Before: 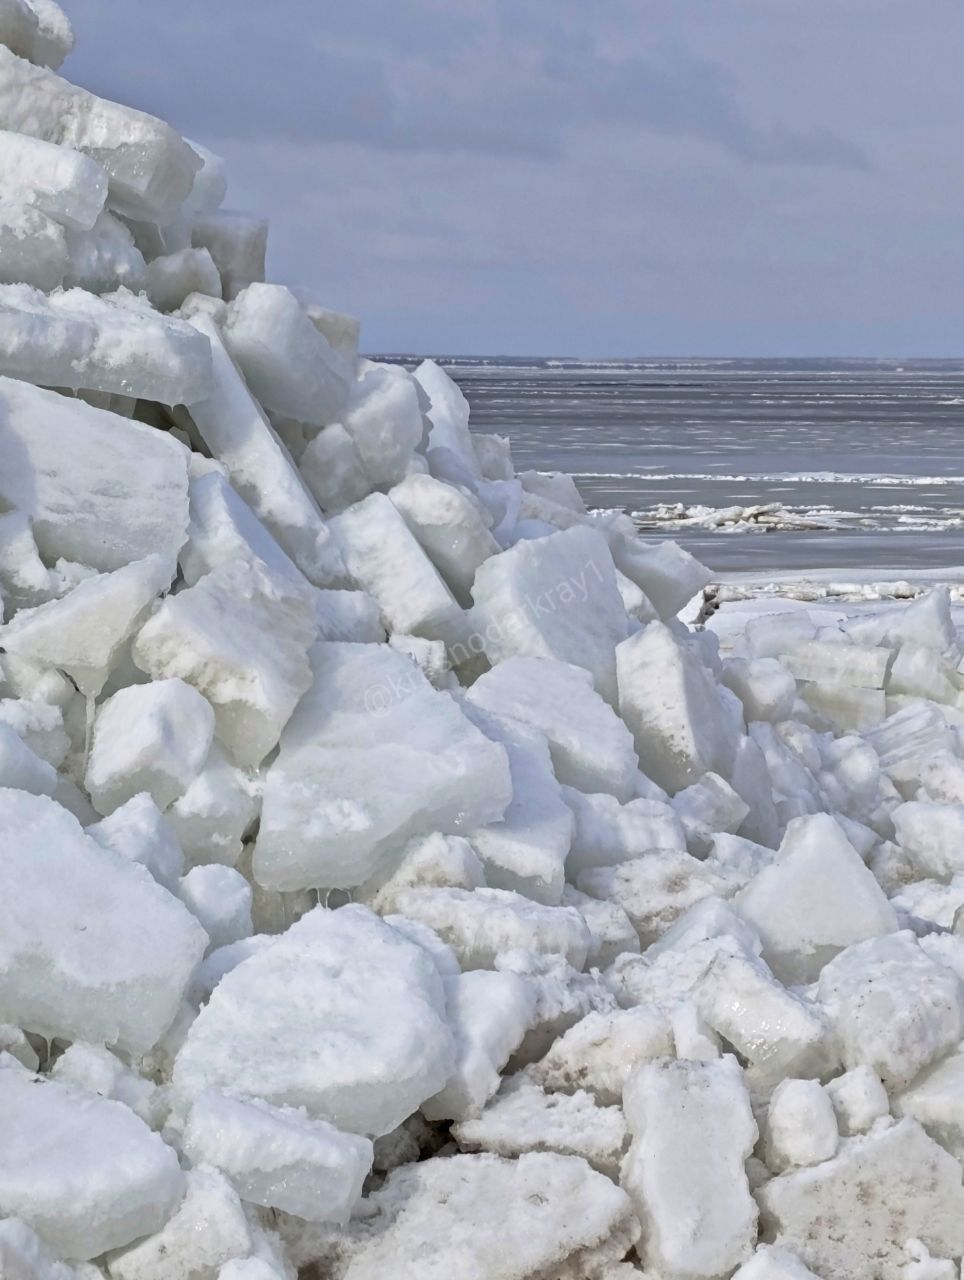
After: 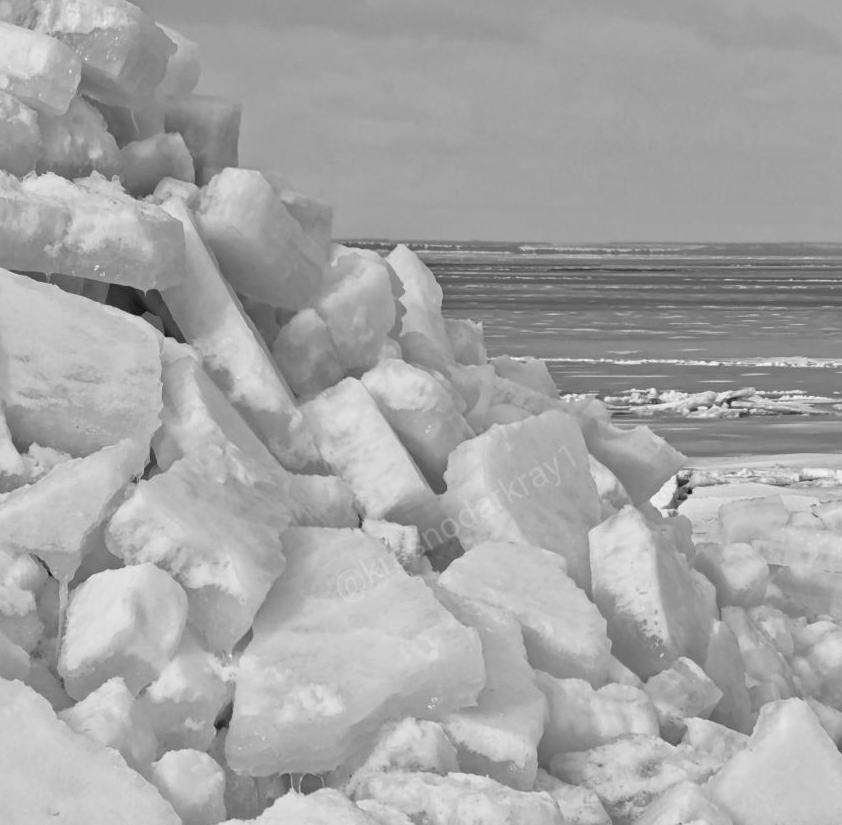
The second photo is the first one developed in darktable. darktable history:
color calibration: output gray [0.18, 0.41, 0.41, 0], x 0.355, y 0.368, temperature 4690.09 K
crop: left 2.884%, top 8.993%, right 9.676%, bottom 26.488%
color zones: curves: ch0 [(0, 0.299) (0.25, 0.383) (0.456, 0.352) (0.736, 0.571)]; ch1 [(0, 0.63) (0.151, 0.568) (0.254, 0.416) (0.47, 0.558) (0.732, 0.37) (0.909, 0.492)]; ch2 [(0.004, 0.604) (0.158, 0.443) (0.257, 0.403) (0.761, 0.468)]
